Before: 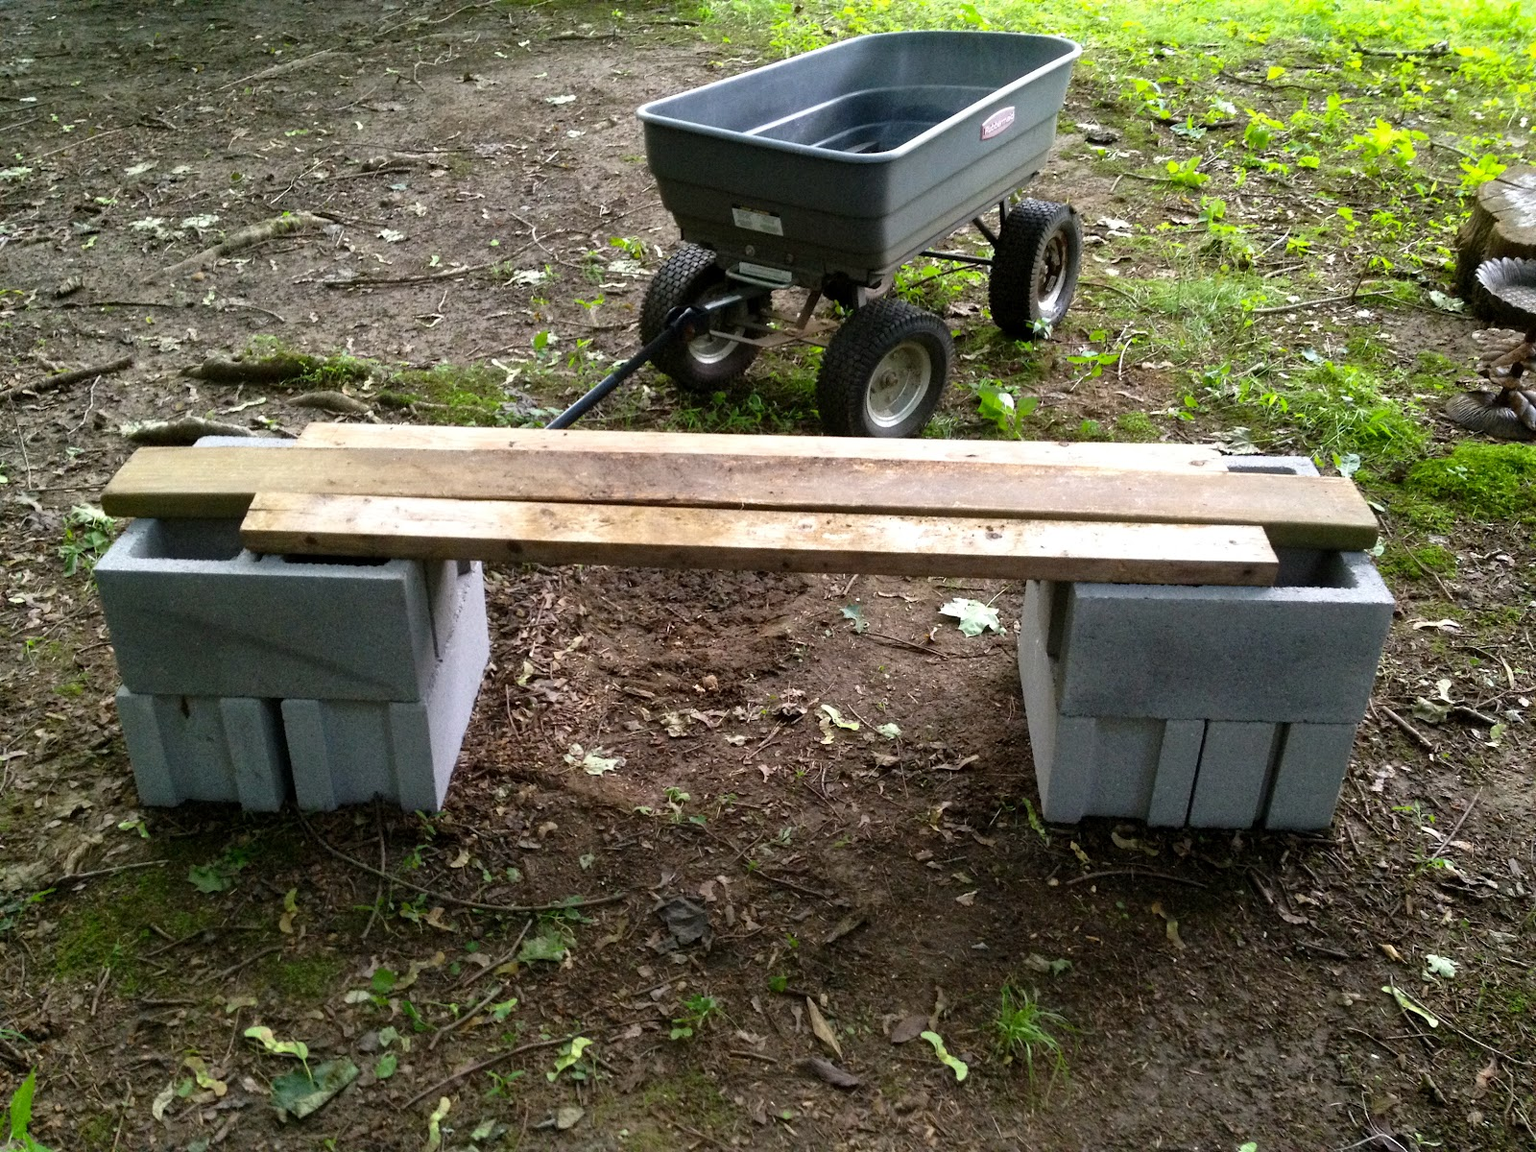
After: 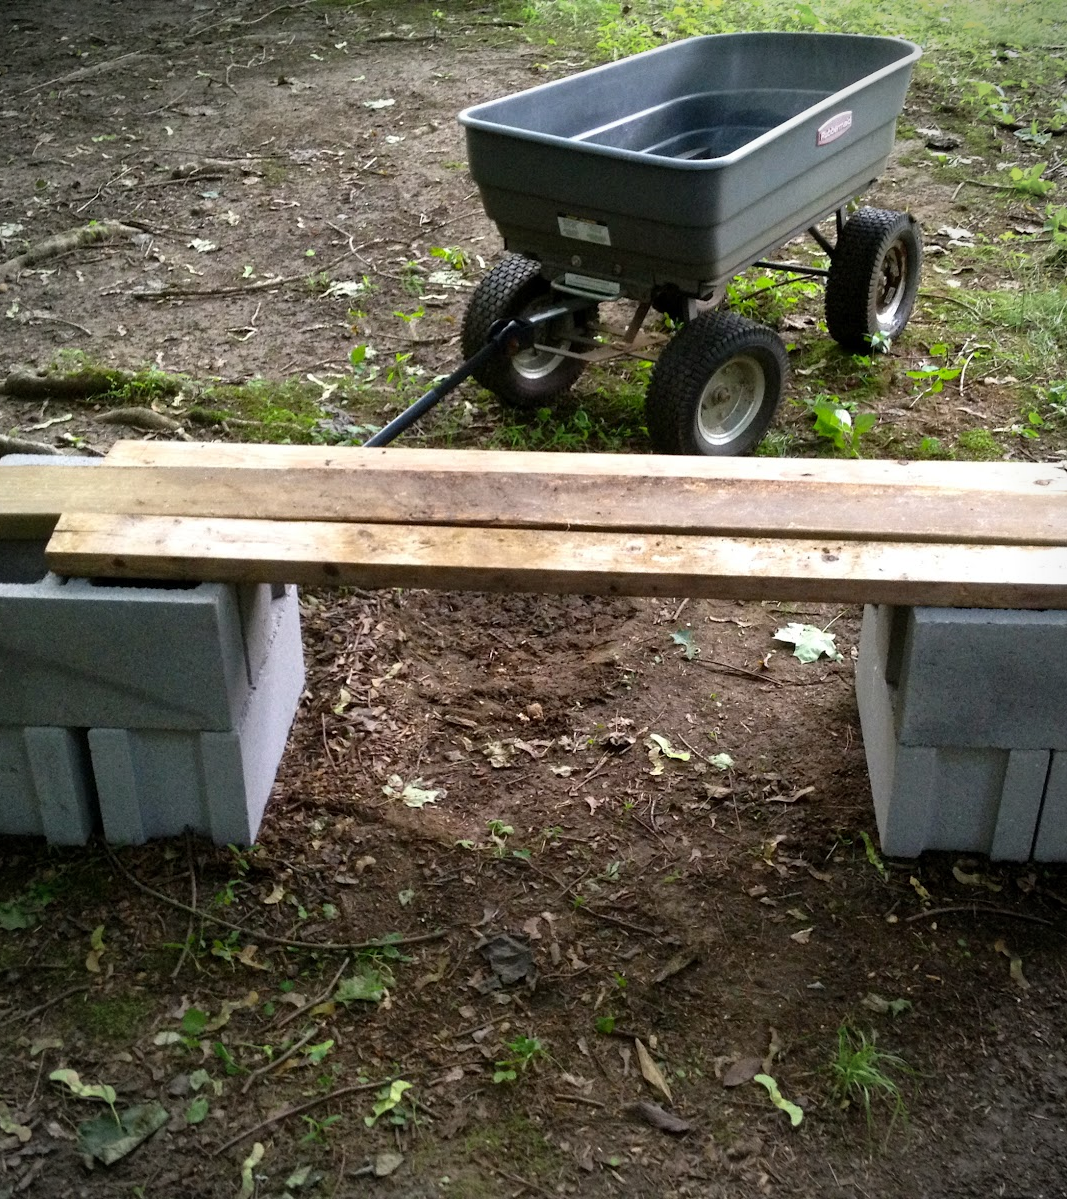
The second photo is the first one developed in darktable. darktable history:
crop and rotate: left 12.866%, right 20.436%
vignetting: on, module defaults
